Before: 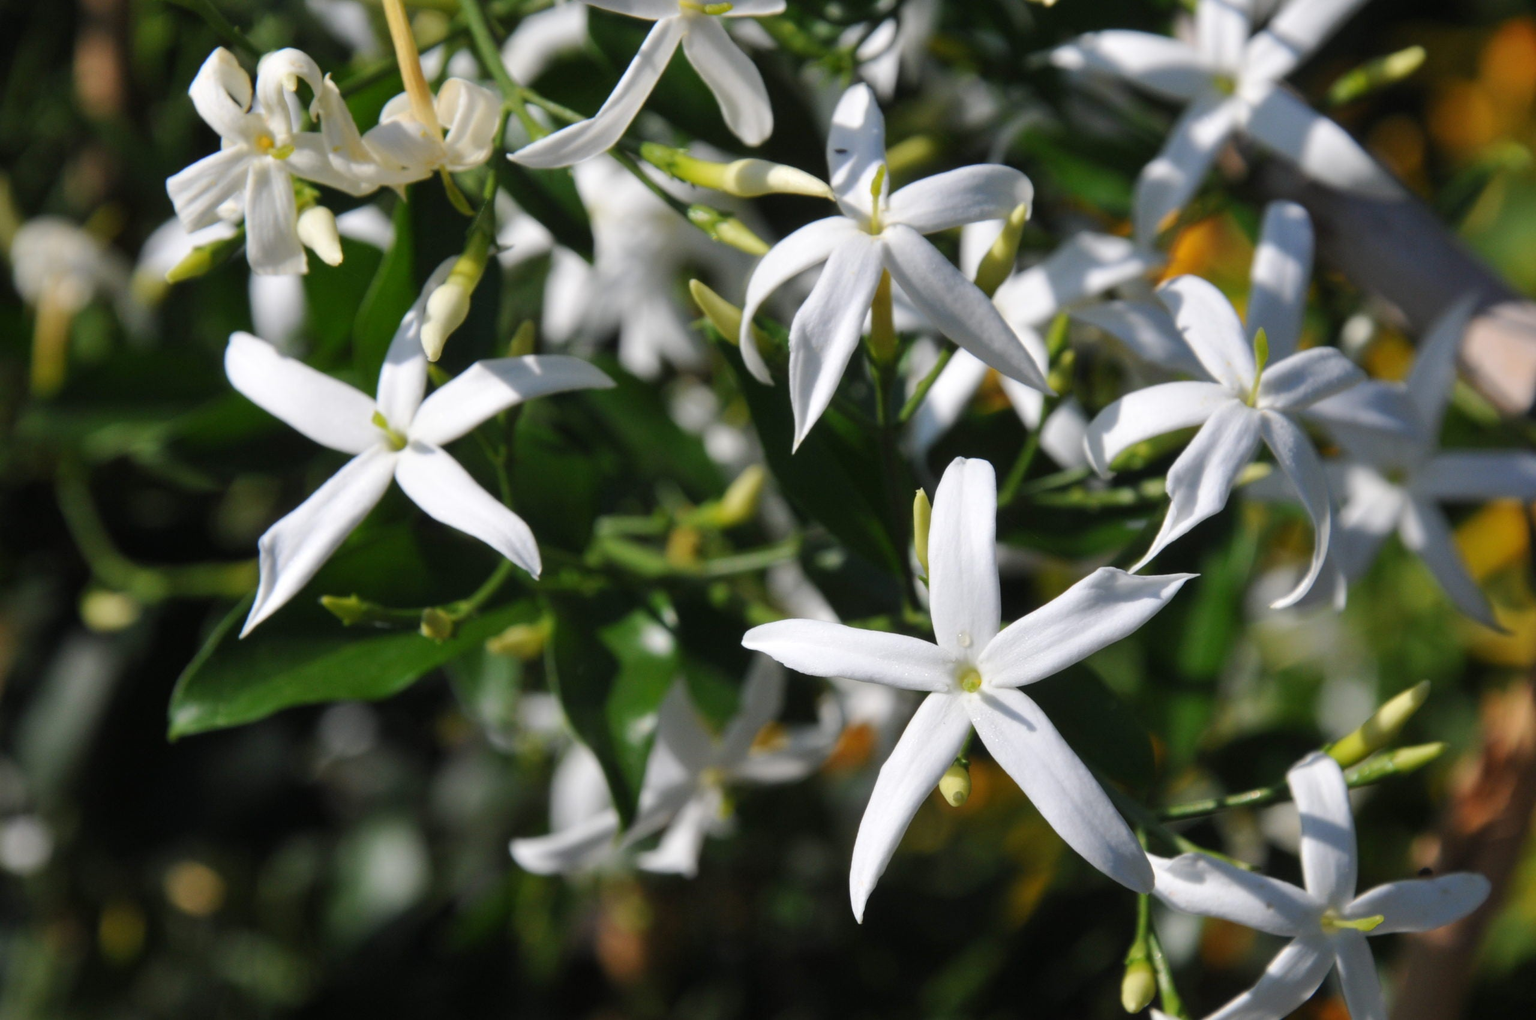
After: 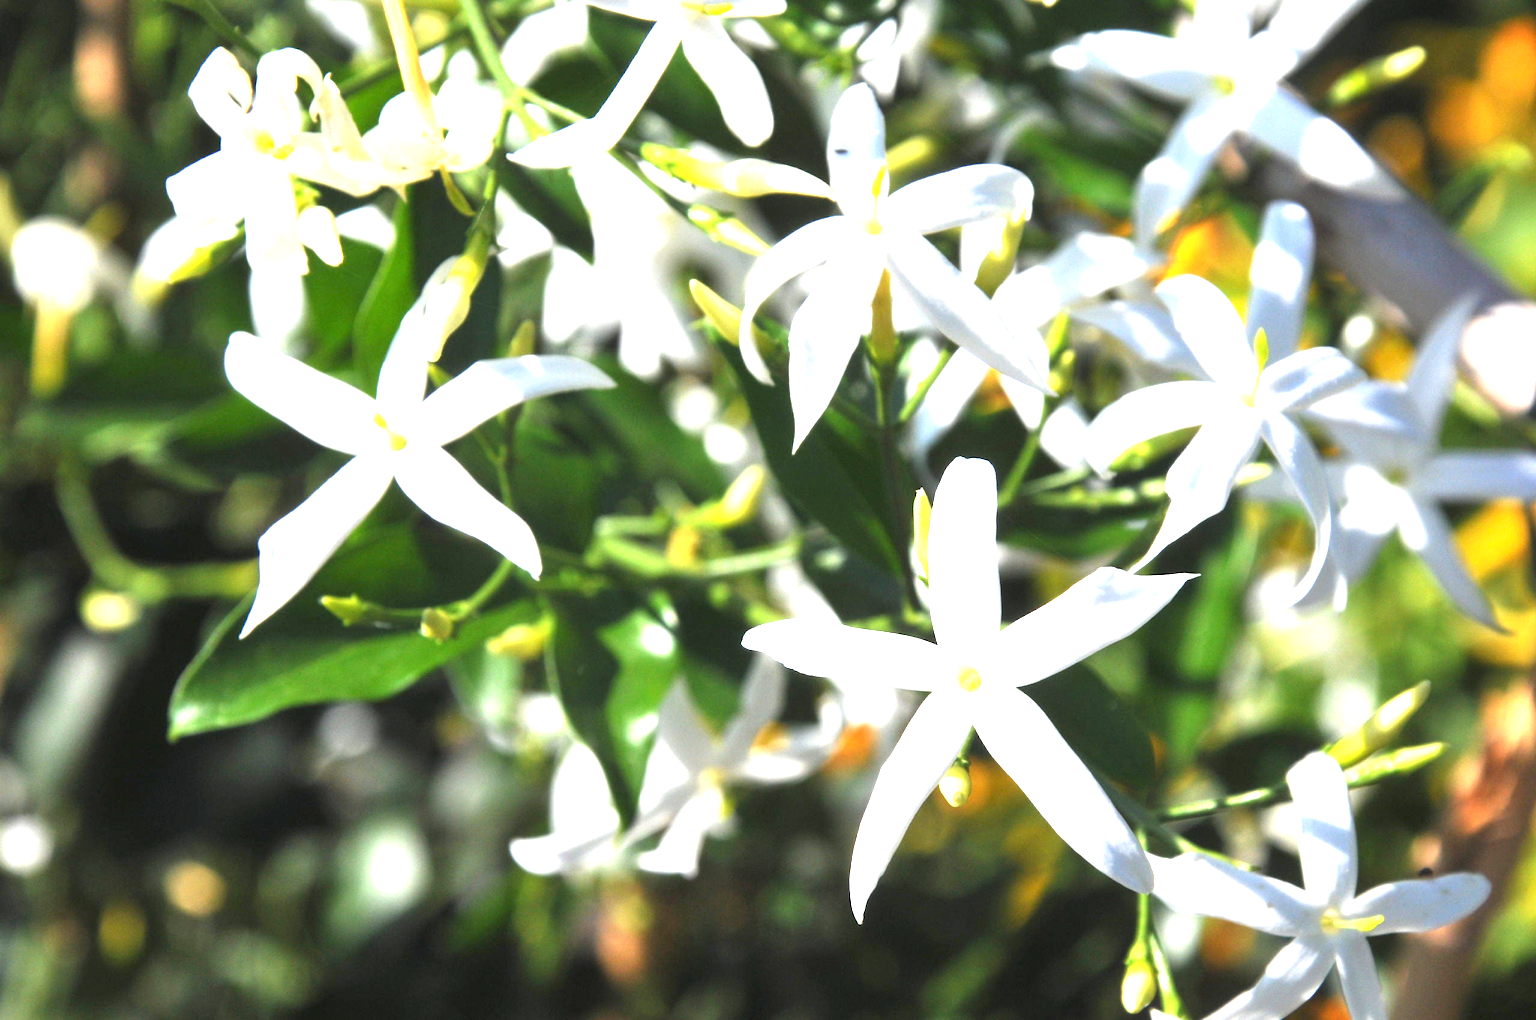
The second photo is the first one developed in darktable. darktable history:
exposure: black level correction 0, exposure 2.17 EV, compensate exposure bias true, compensate highlight preservation false
